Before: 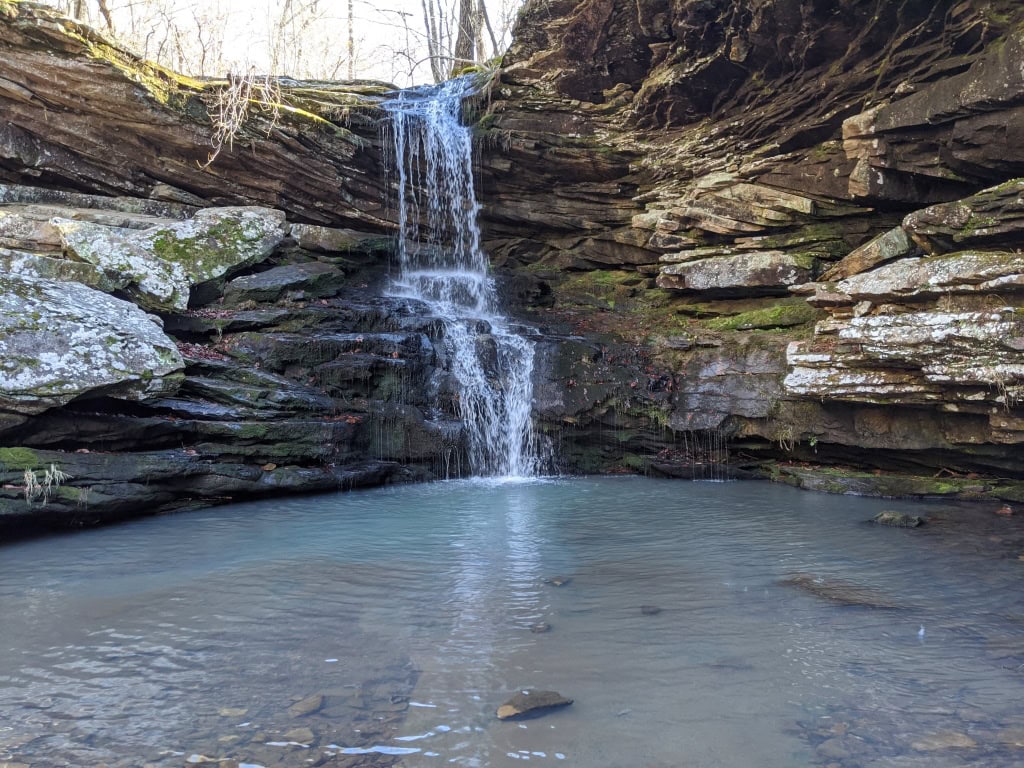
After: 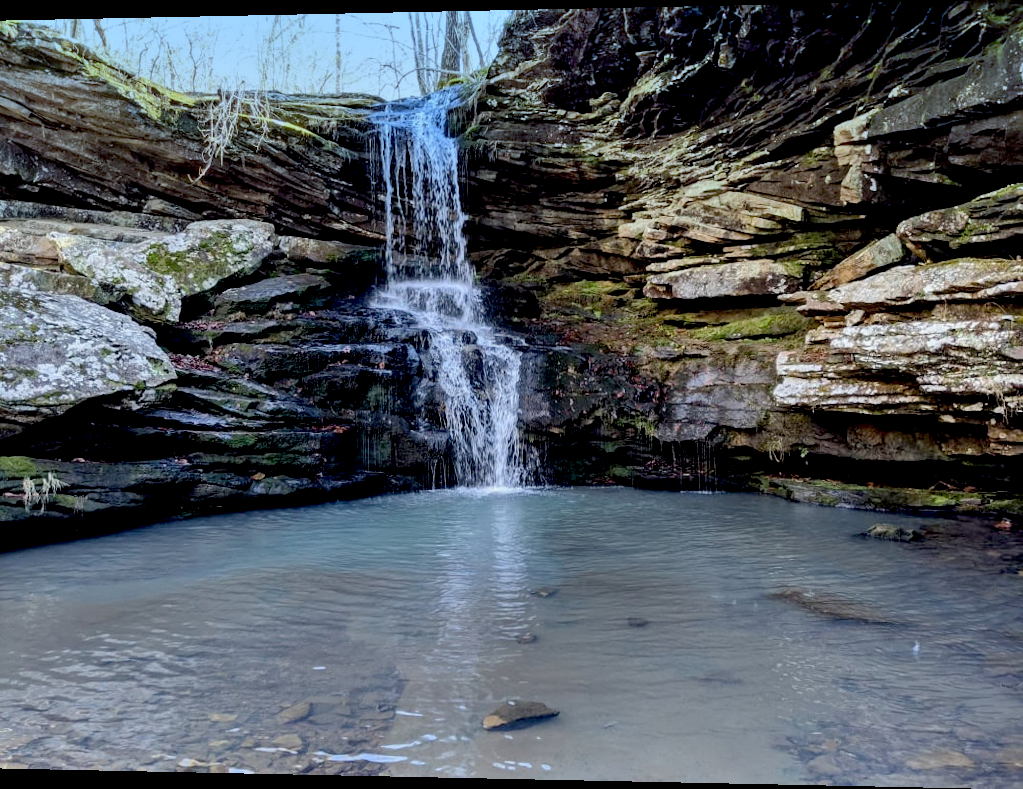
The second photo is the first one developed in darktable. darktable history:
exposure: black level correction 0.029, exposure -0.073 EV, compensate highlight preservation false
rotate and perspective: lens shift (horizontal) -0.055, automatic cropping off
shadows and highlights: soften with gaussian
graduated density: density 2.02 EV, hardness 44%, rotation 0.374°, offset 8.21, hue 208.8°, saturation 97%
contrast brightness saturation: saturation -0.1
